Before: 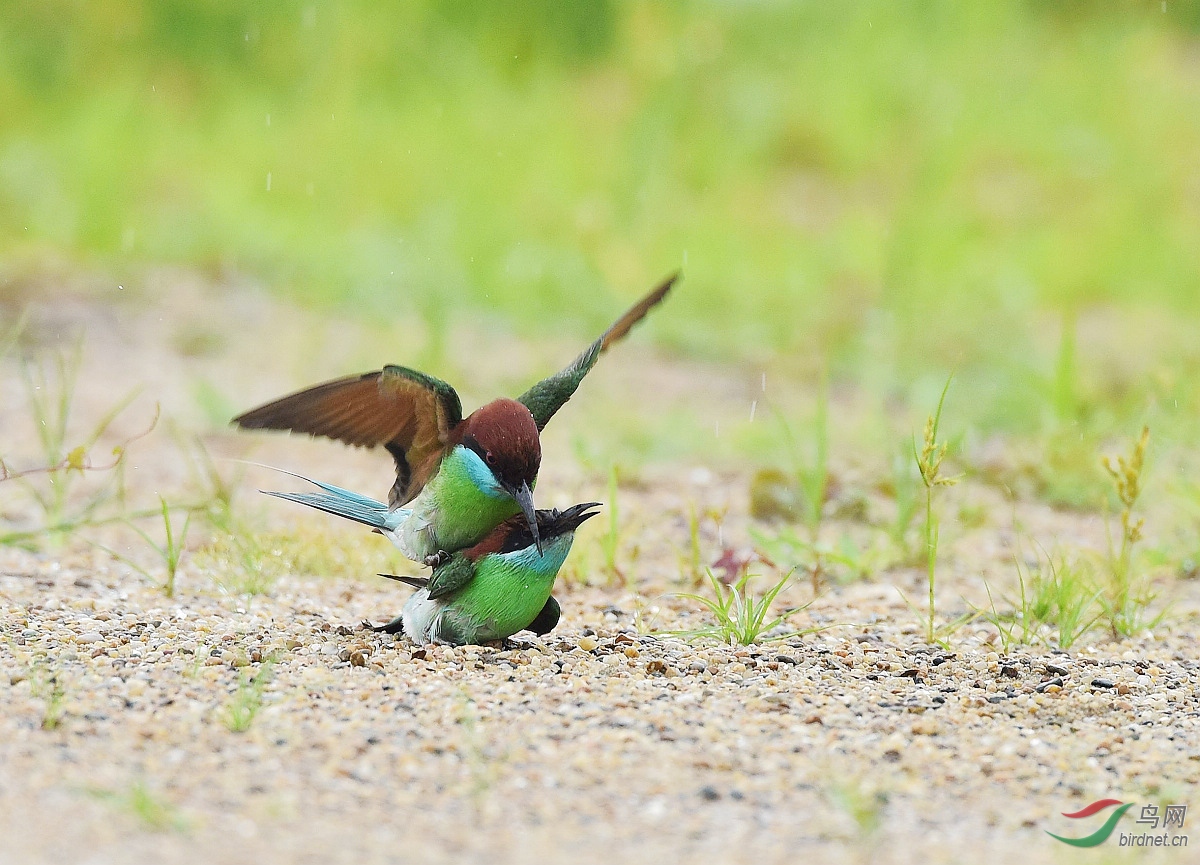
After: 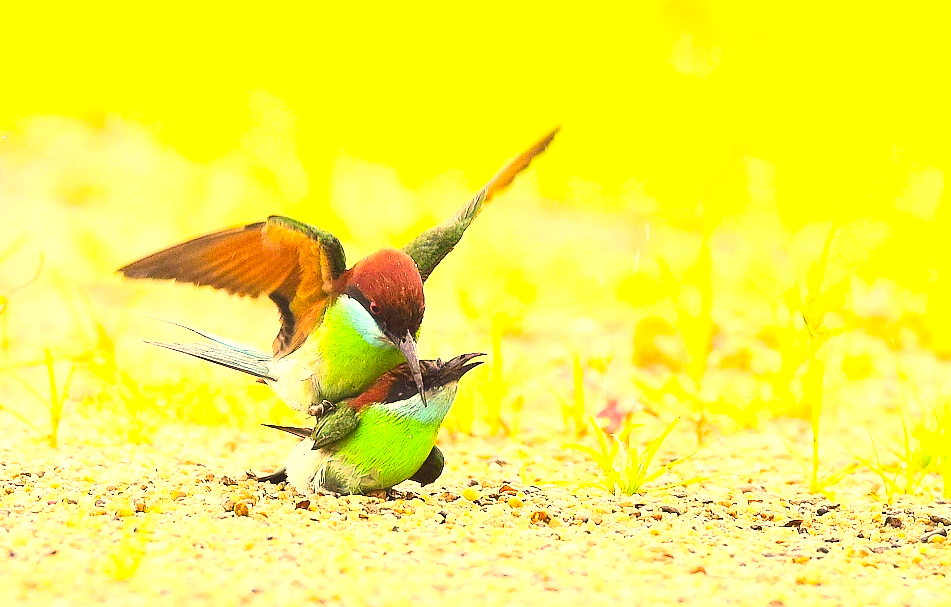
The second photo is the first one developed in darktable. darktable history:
exposure: black level correction 0, exposure 1.099 EV, compensate highlight preservation false
color correction: highlights a* 18.56, highlights b* 36.13, shadows a* 1.52, shadows b* 6, saturation 1.03
contrast brightness saturation: contrast 0.203, brightness 0.169, saturation 0.216
color balance rgb: highlights gain › luminance 6.953%, highlights gain › chroma 0.995%, highlights gain › hue 47.52°, perceptual saturation grading › global saturation 8.934%, global vibrance 9.557%
crop: left 9.718%, top 17.416%, right 10.99%, bottom 12.302%
